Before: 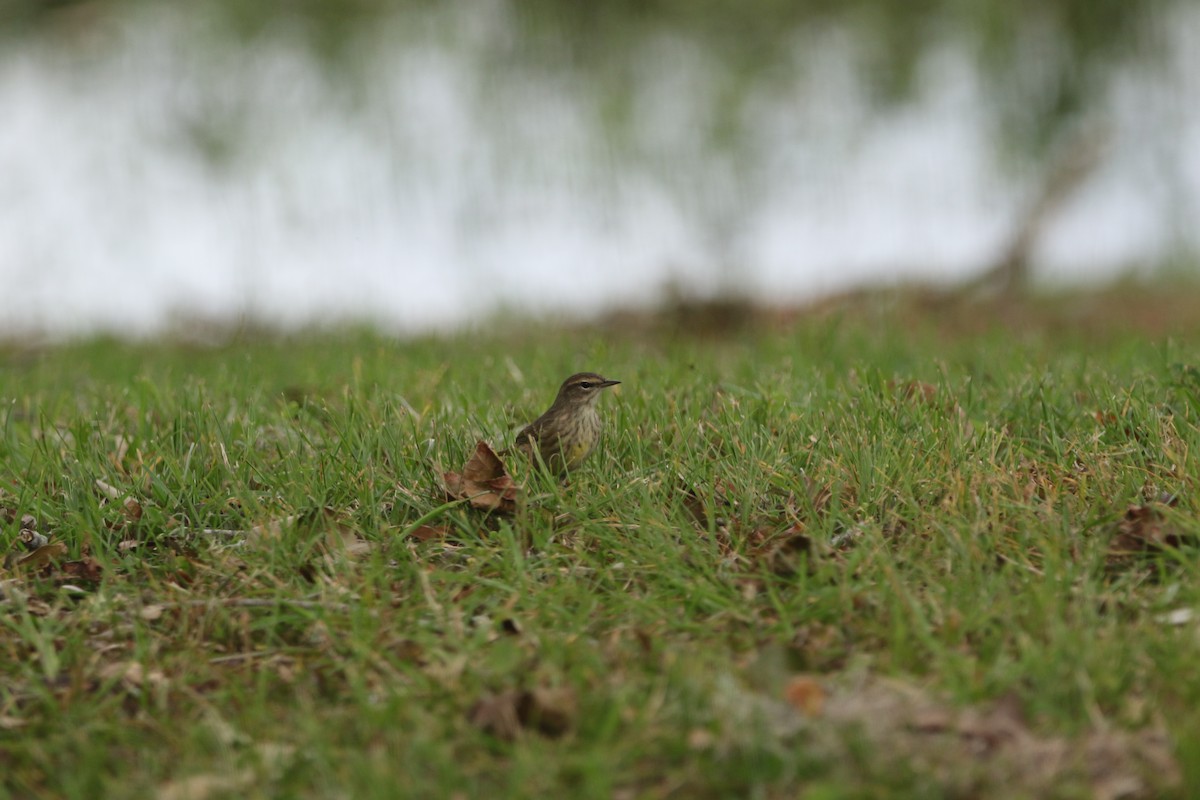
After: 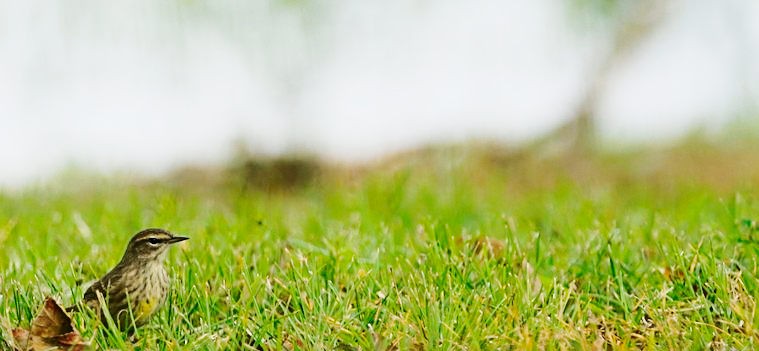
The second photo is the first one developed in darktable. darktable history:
tone equalizer: on, module defaults
base curve: curves: ch0 [(0, 0) (0.028, 0.03) (0.121, 0.232) (0.46, 0.748) (0.859, 0.968) (1, 1)], preserve colors none
crop: left 36.029%, top 18.042%, right 0.638%, bottom 37.988%
color balance rgb: shadows lift › chroma 2.018%, shadows lift › hue 217.84°, perceptual saturation grading › global saturation 23.826%, perceptual saturation grading › highlights -23.537%, perceptual saturation grading › mid-tones 24.009%, perceptual saturation grading › shadows 39.941%
shadows and highlights: radius 125.75, shadows 21.11, highlights -22.77, low approximation 0.01
sharpen: on, module defaults
tone curve: curves: ch0 [(0, 0) (0.078, 0.052) (0.236, 0.22) (0.427, 0.472) (0.508, 0.586) (0.654, 0.742) (0.793, 0.851) (0.994, 0.974)]; ch1 [(0, 0) (0.161, 0.092) (0.35, 0.33) (0.392, 0.392) (0.456, 0.456) (0.505, 0.502) (0.537, 0.518) (0.553, 0.534) (0.602, 0.579) (0.718, 0.718) (1, 1)]; ch2 [(0, 0) (0.346, 0.362) (0.411, 0.412) (0.502, 0.502) (0.531, 0.521) (0.586, 0.59) (0.621, 0.604) (1, 1)], color space Lab, independent channels, preserve colors none
